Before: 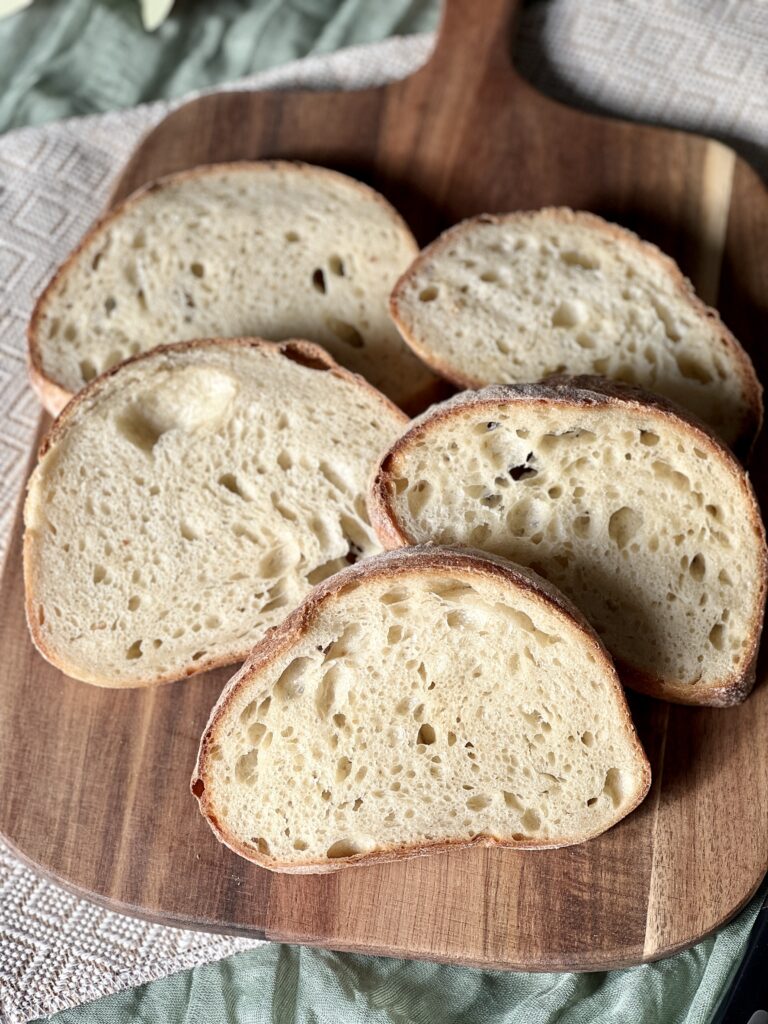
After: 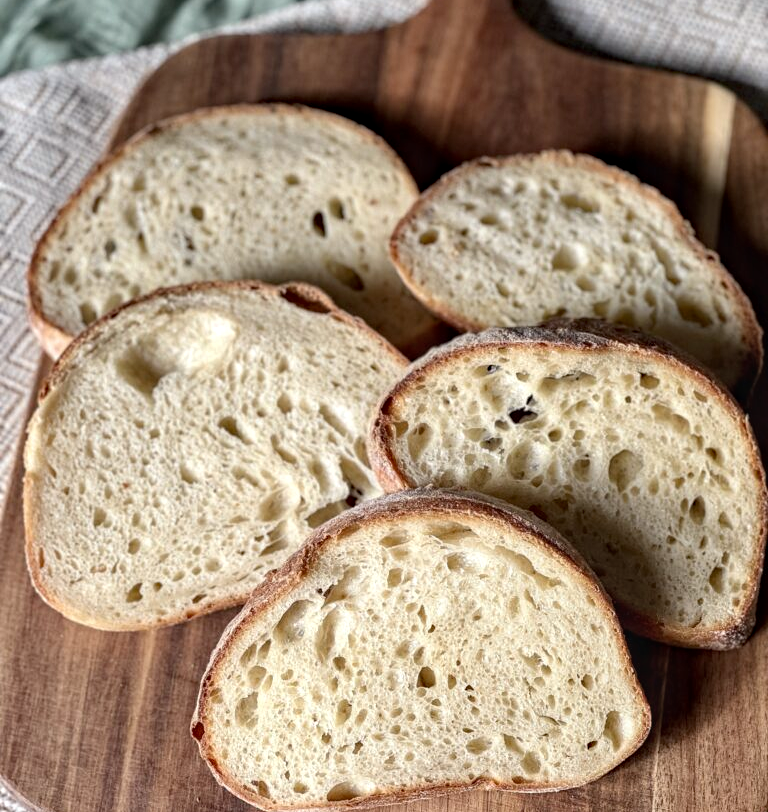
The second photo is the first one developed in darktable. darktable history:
crop and rotate: top 5.661%, bottom 14.975%
haze removal: compatibility mode true, adaptive false
local contrast: on, module defaults
